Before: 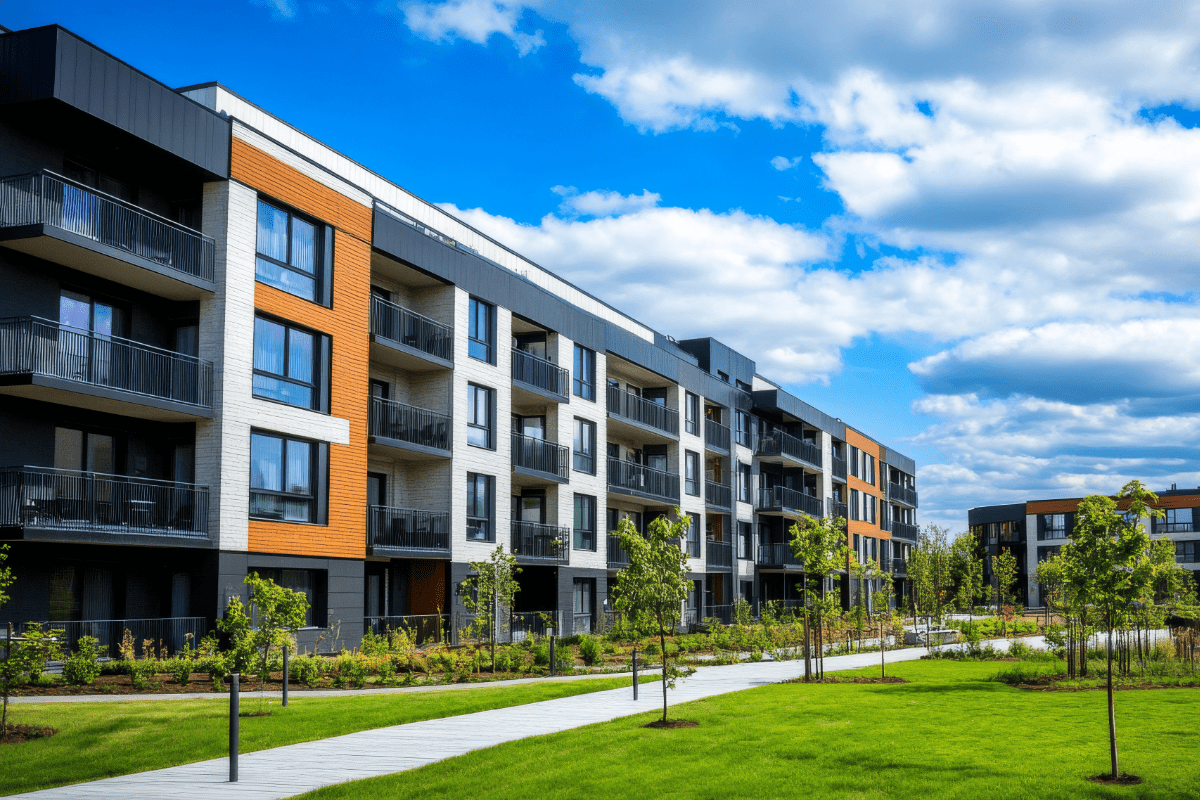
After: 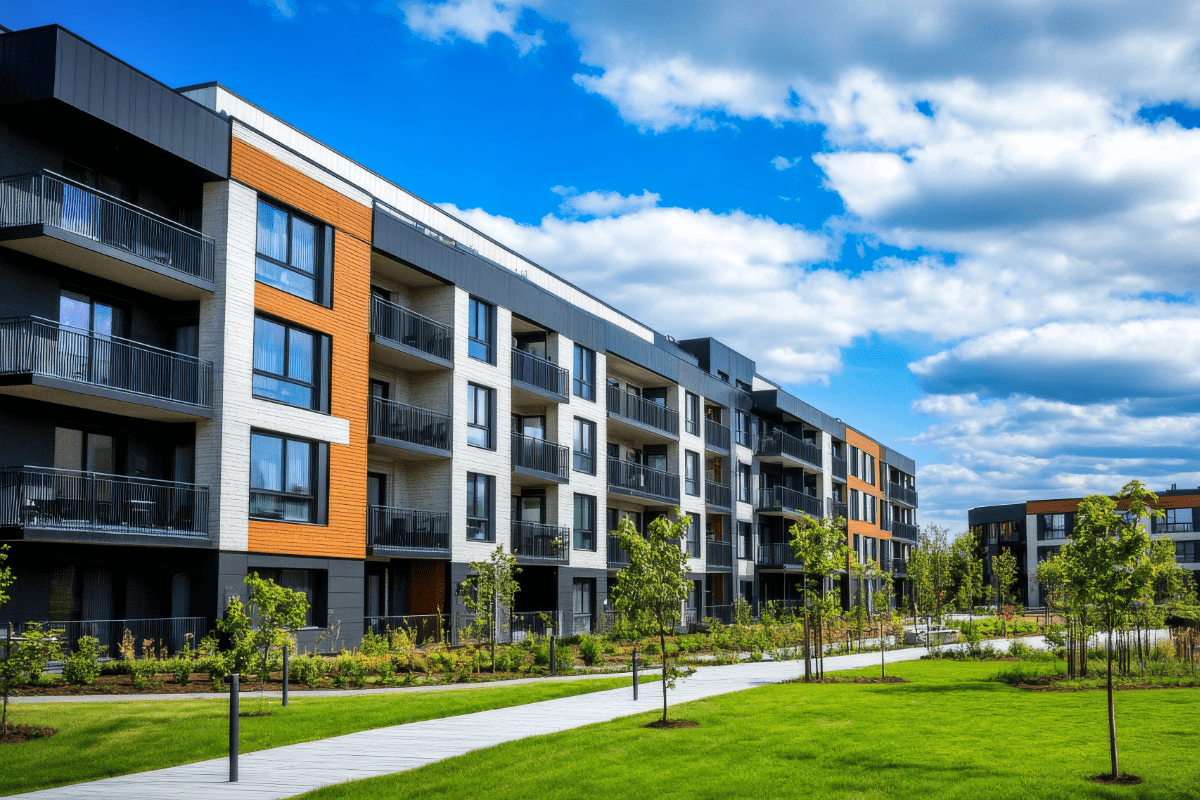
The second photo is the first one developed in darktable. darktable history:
shadows and highlights: shadows 35.54, highlights -35.06, soften with gaussian
